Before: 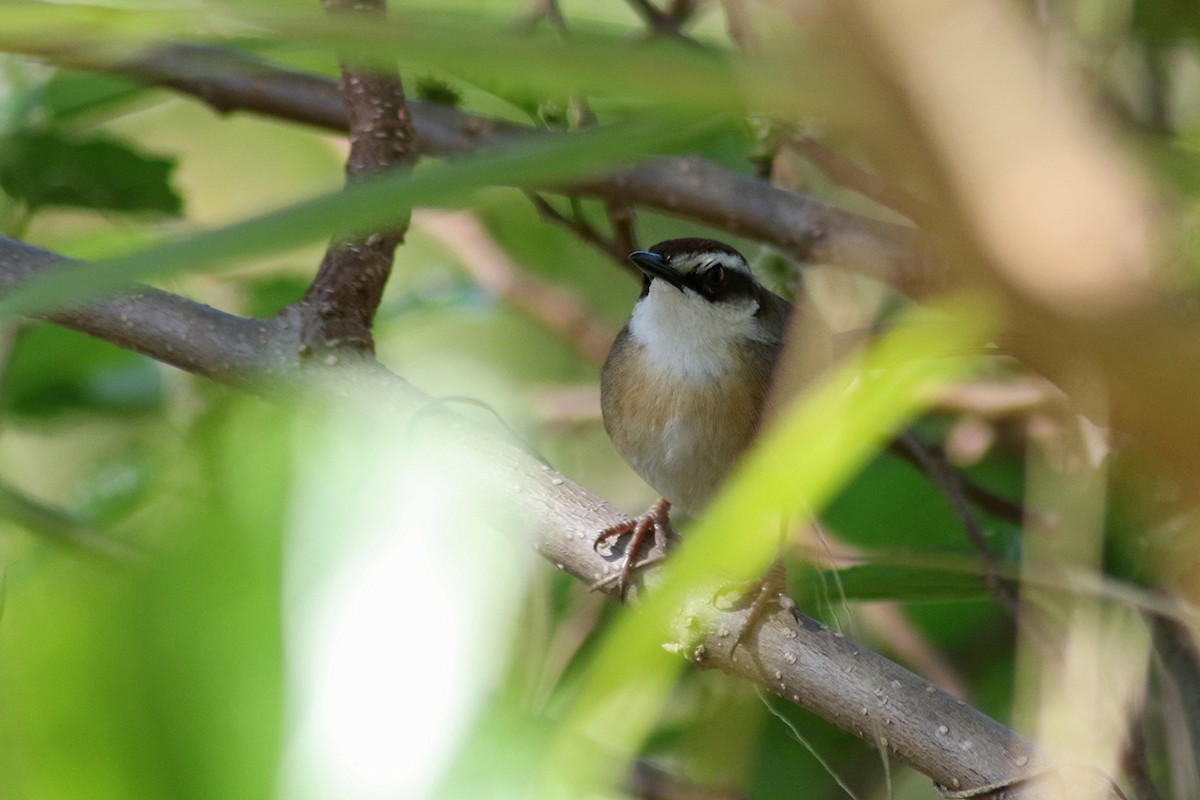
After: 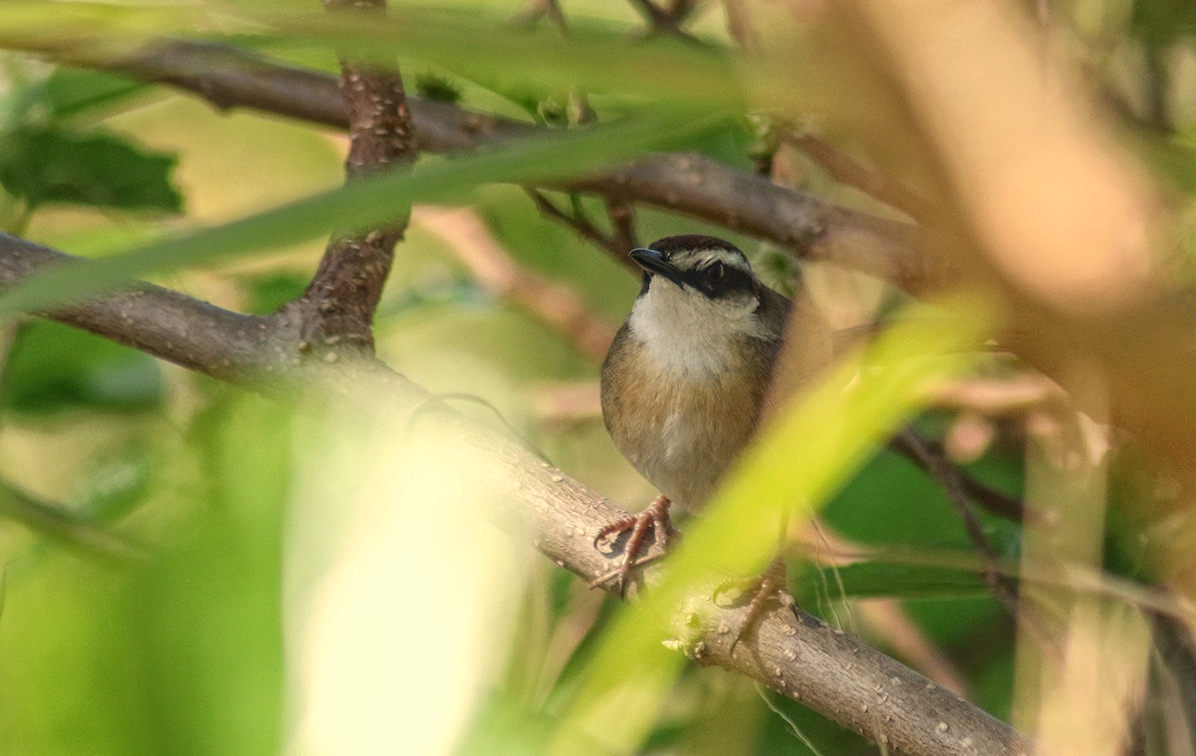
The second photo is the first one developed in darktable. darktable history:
local contrast: highlights 66%, shadows 33%, detail 166%, midtone range 0.2
crop: top 0.448%, right 0.264%, bottom 5.045%
white balance: red 1.123, blue 0.83
